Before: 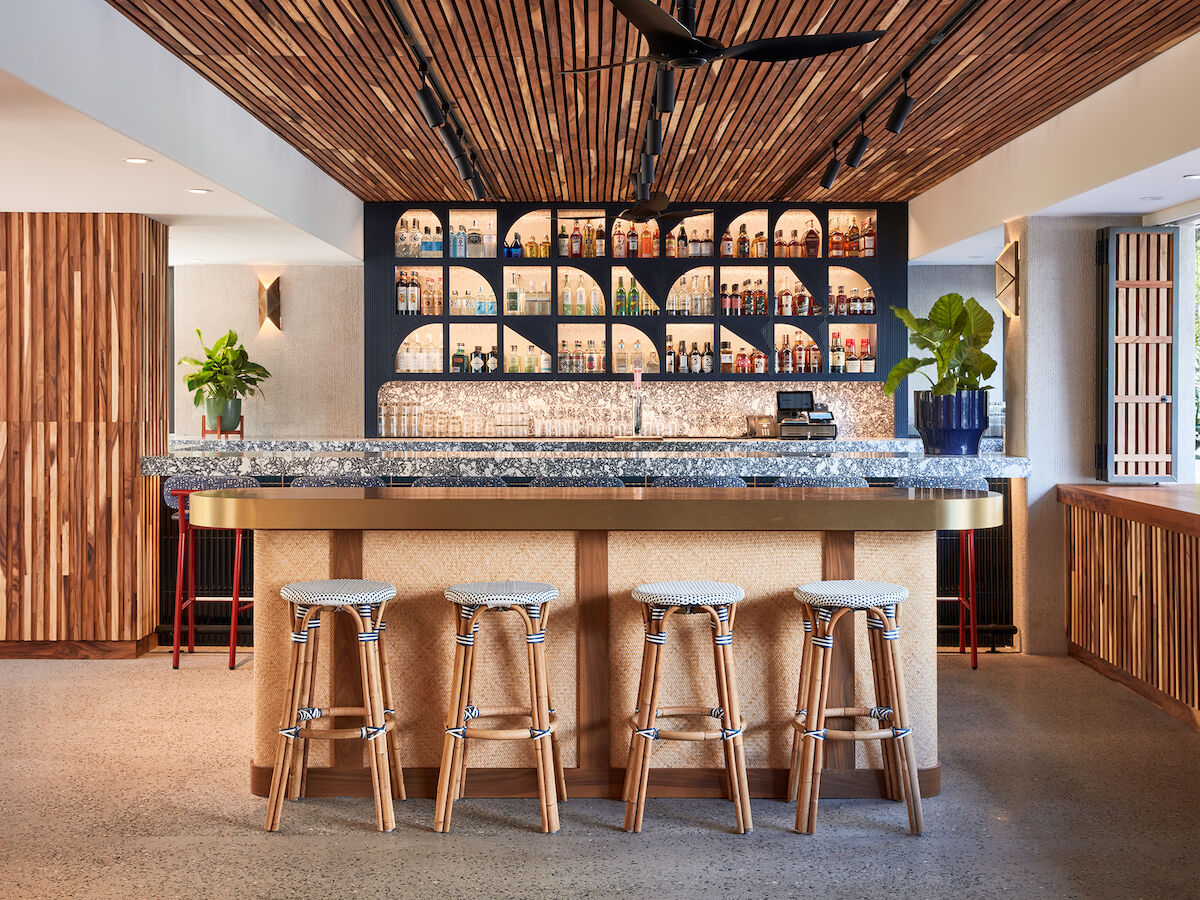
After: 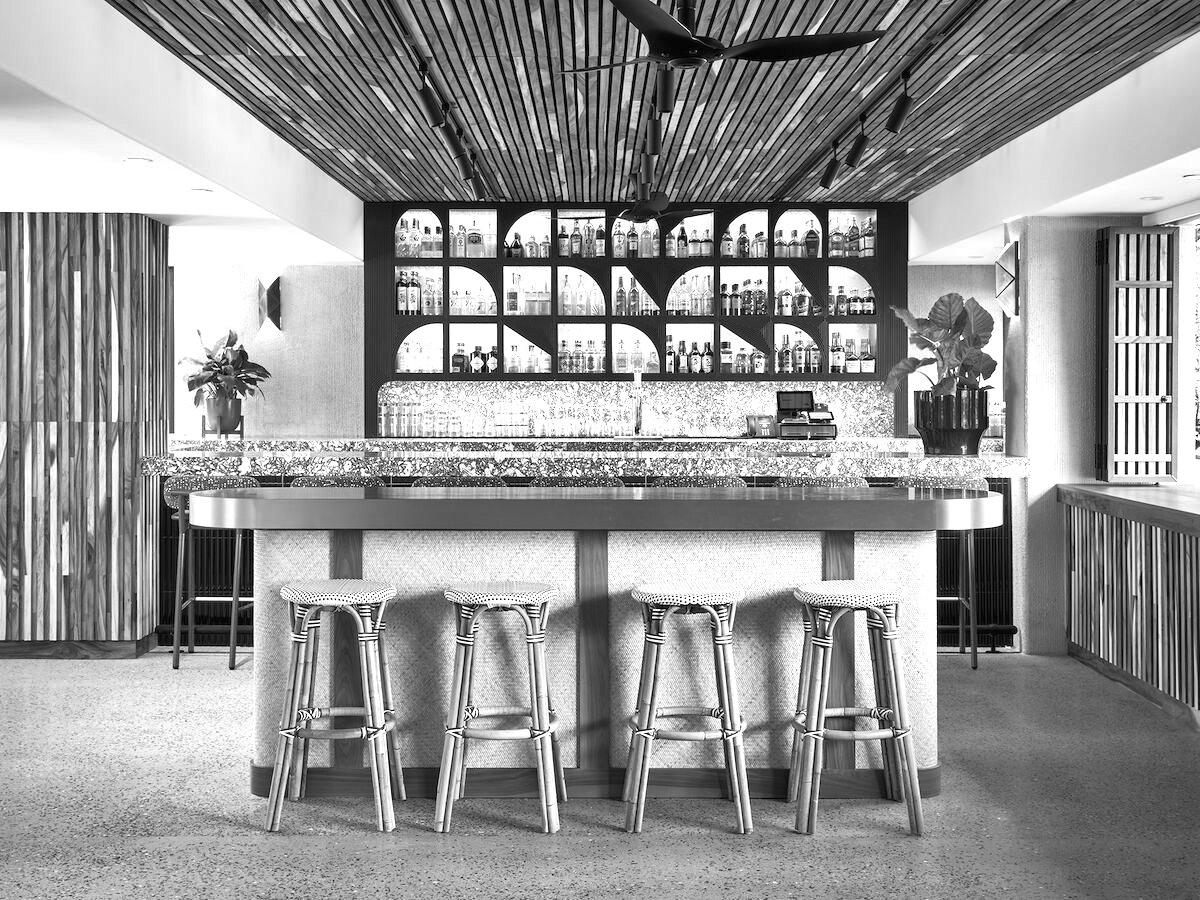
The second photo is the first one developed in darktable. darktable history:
shadows and highlights: soften with gaussian
exposure: black level correction 0, exposure 0.7 EV, compensate exposure bias true, compensate highlight preservation false
monochrome: on, module defaults
